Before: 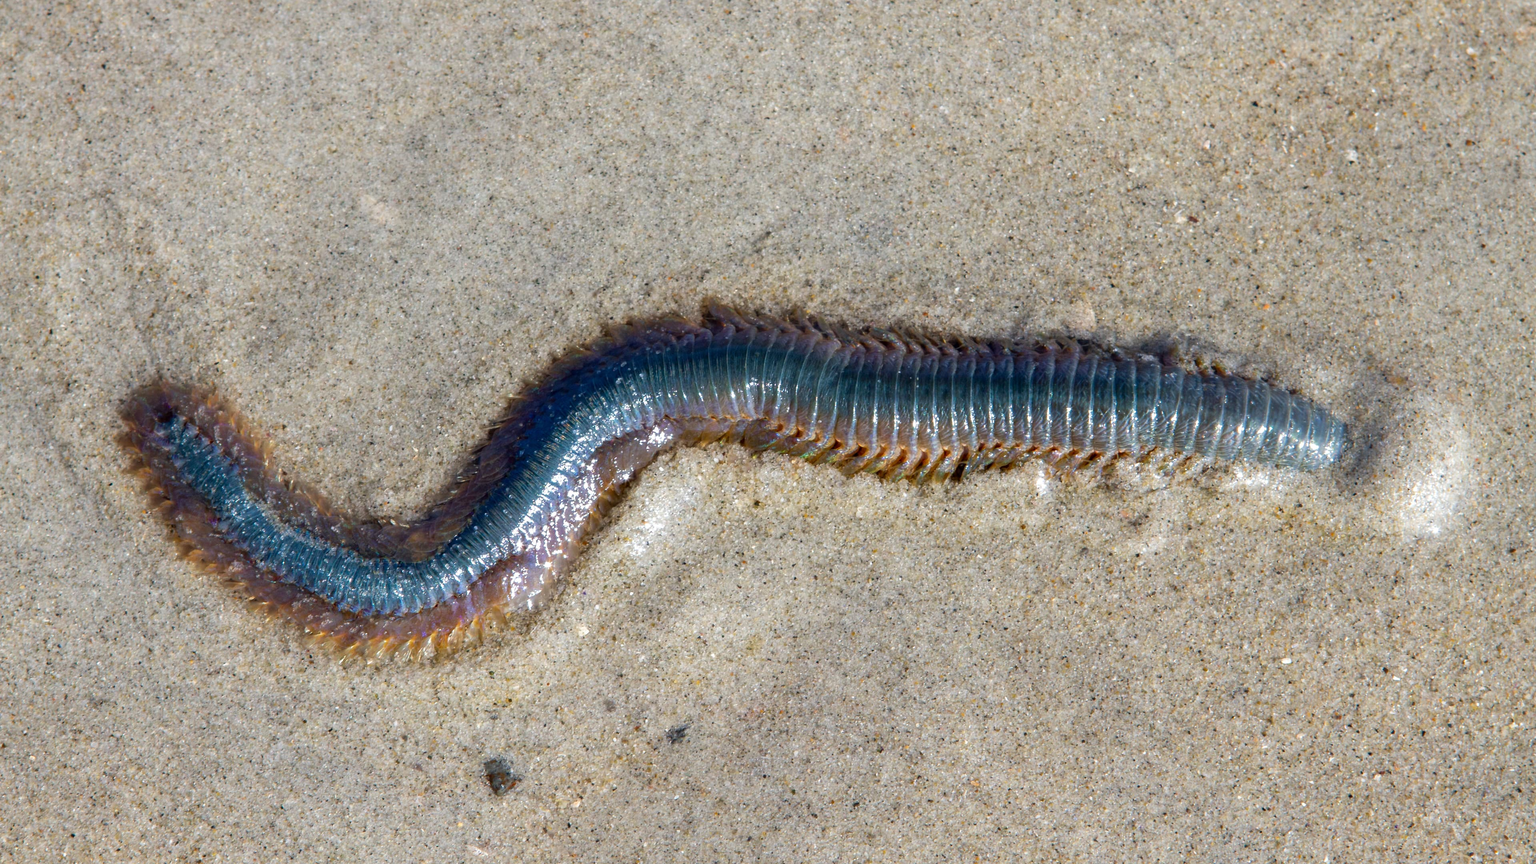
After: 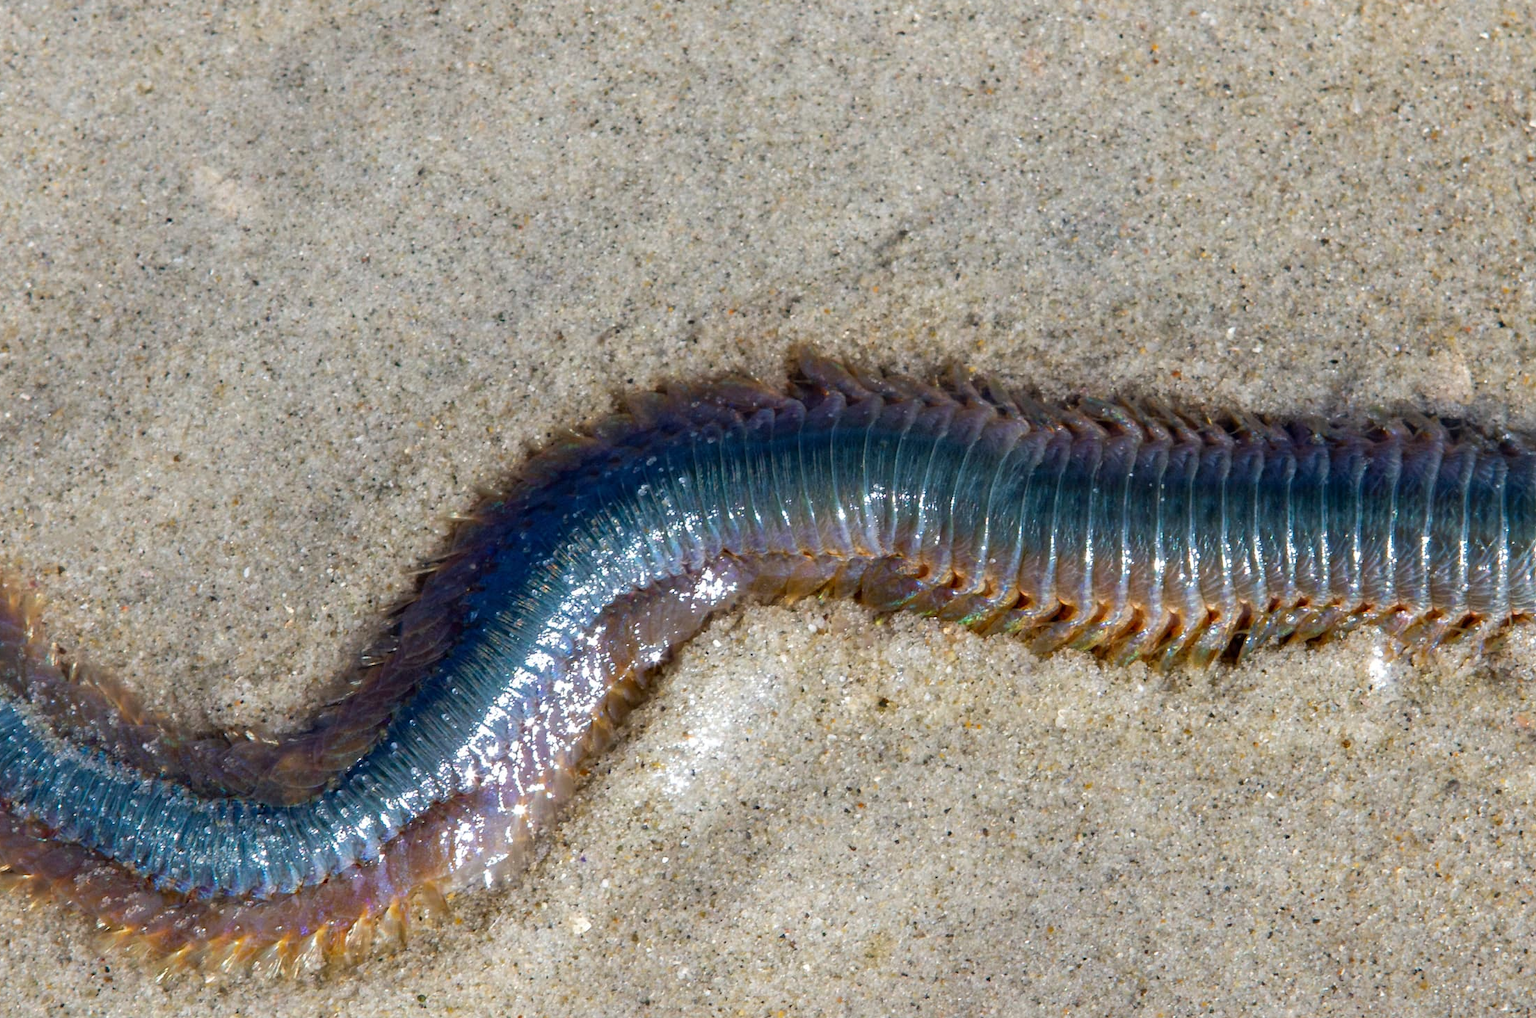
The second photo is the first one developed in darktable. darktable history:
crop: left 16.234%, top 11.519%, right 26.245%, bottom 20.661%
